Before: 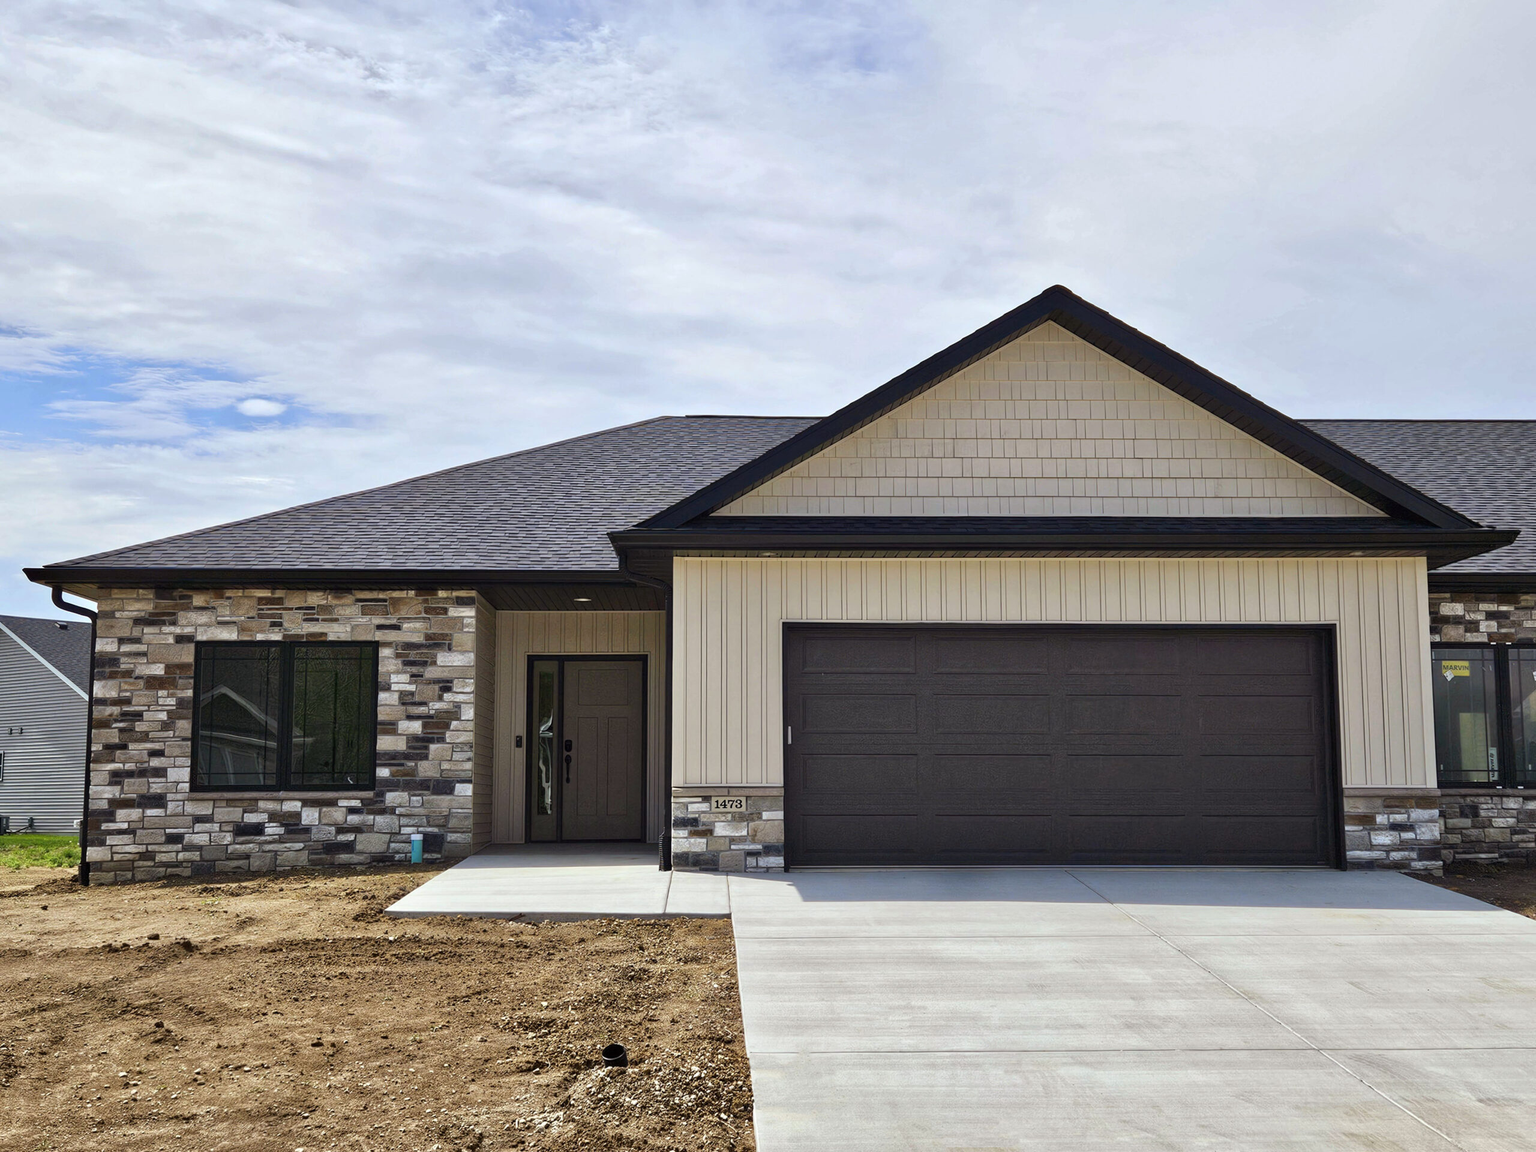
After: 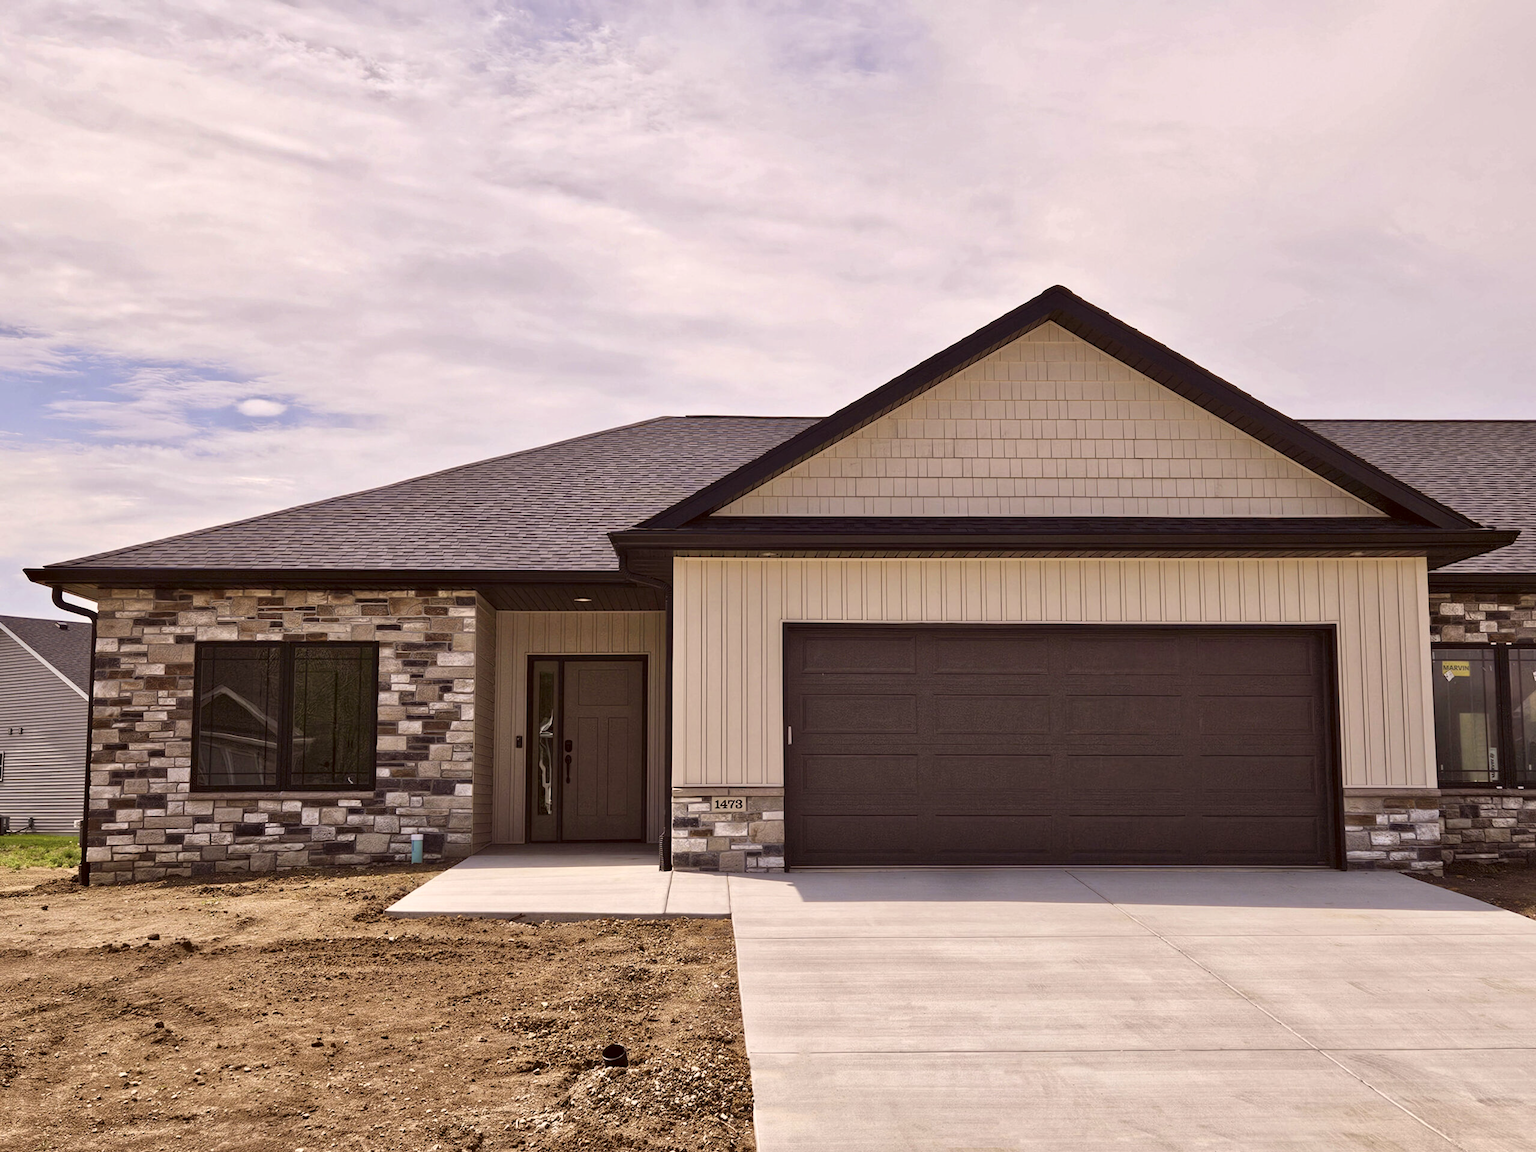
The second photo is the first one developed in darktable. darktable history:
color correction: highlights a* 10.24, highlights b* 9.72, shadows a* 8.41, shadows b* 7.76, saturation 0.795
